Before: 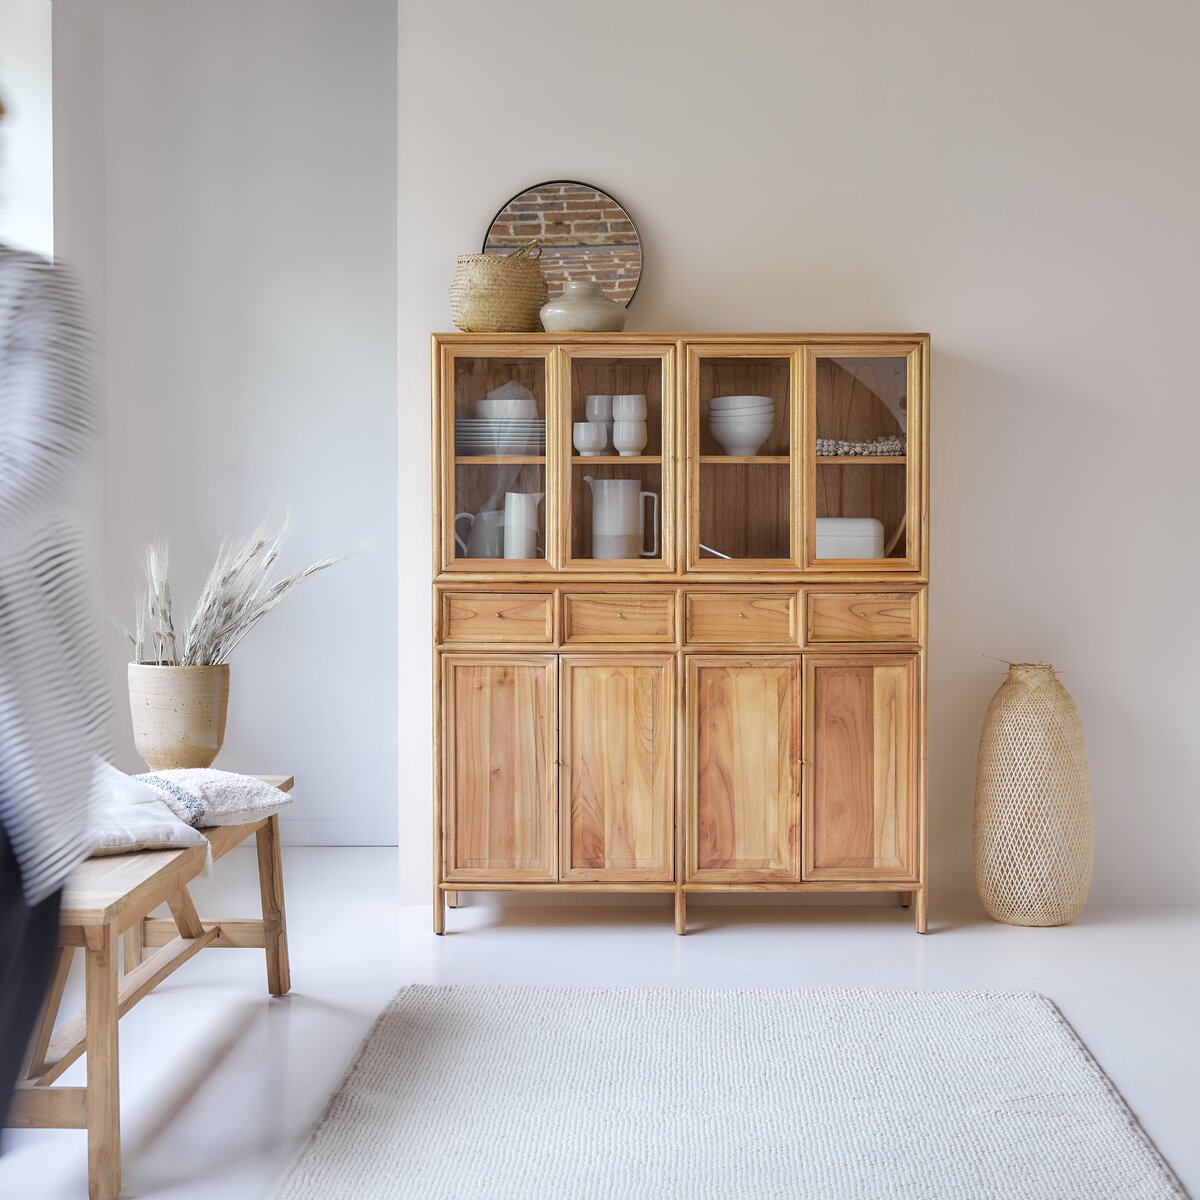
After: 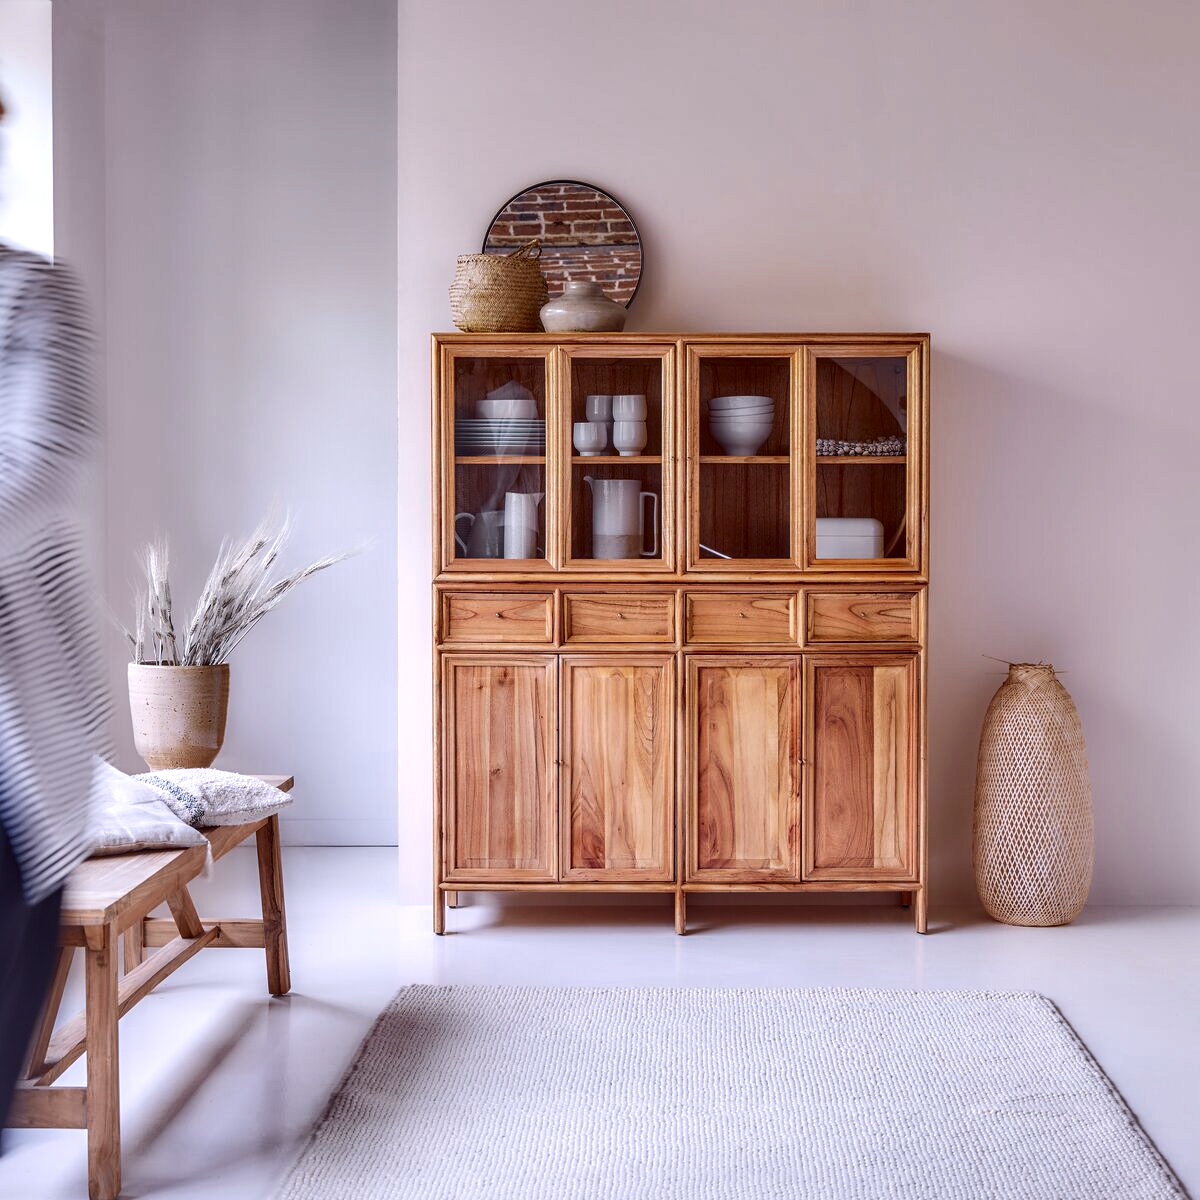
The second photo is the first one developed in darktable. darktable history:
local contrast: highlights 60%, shadows 60%, detail 160%
tone curve: curves: ch0 [(0, 0.142) (0.384, 0.314) (0.752, 0.711) (0.991, 0.95)]; ch1 [(0.006, 0.129) (0.346, 0.384) (1, 1)]; ch2 [(0.003, 0.057) (0.261, 0.248) (1, 1)], color space Lab, independent channels, preserve colors none
